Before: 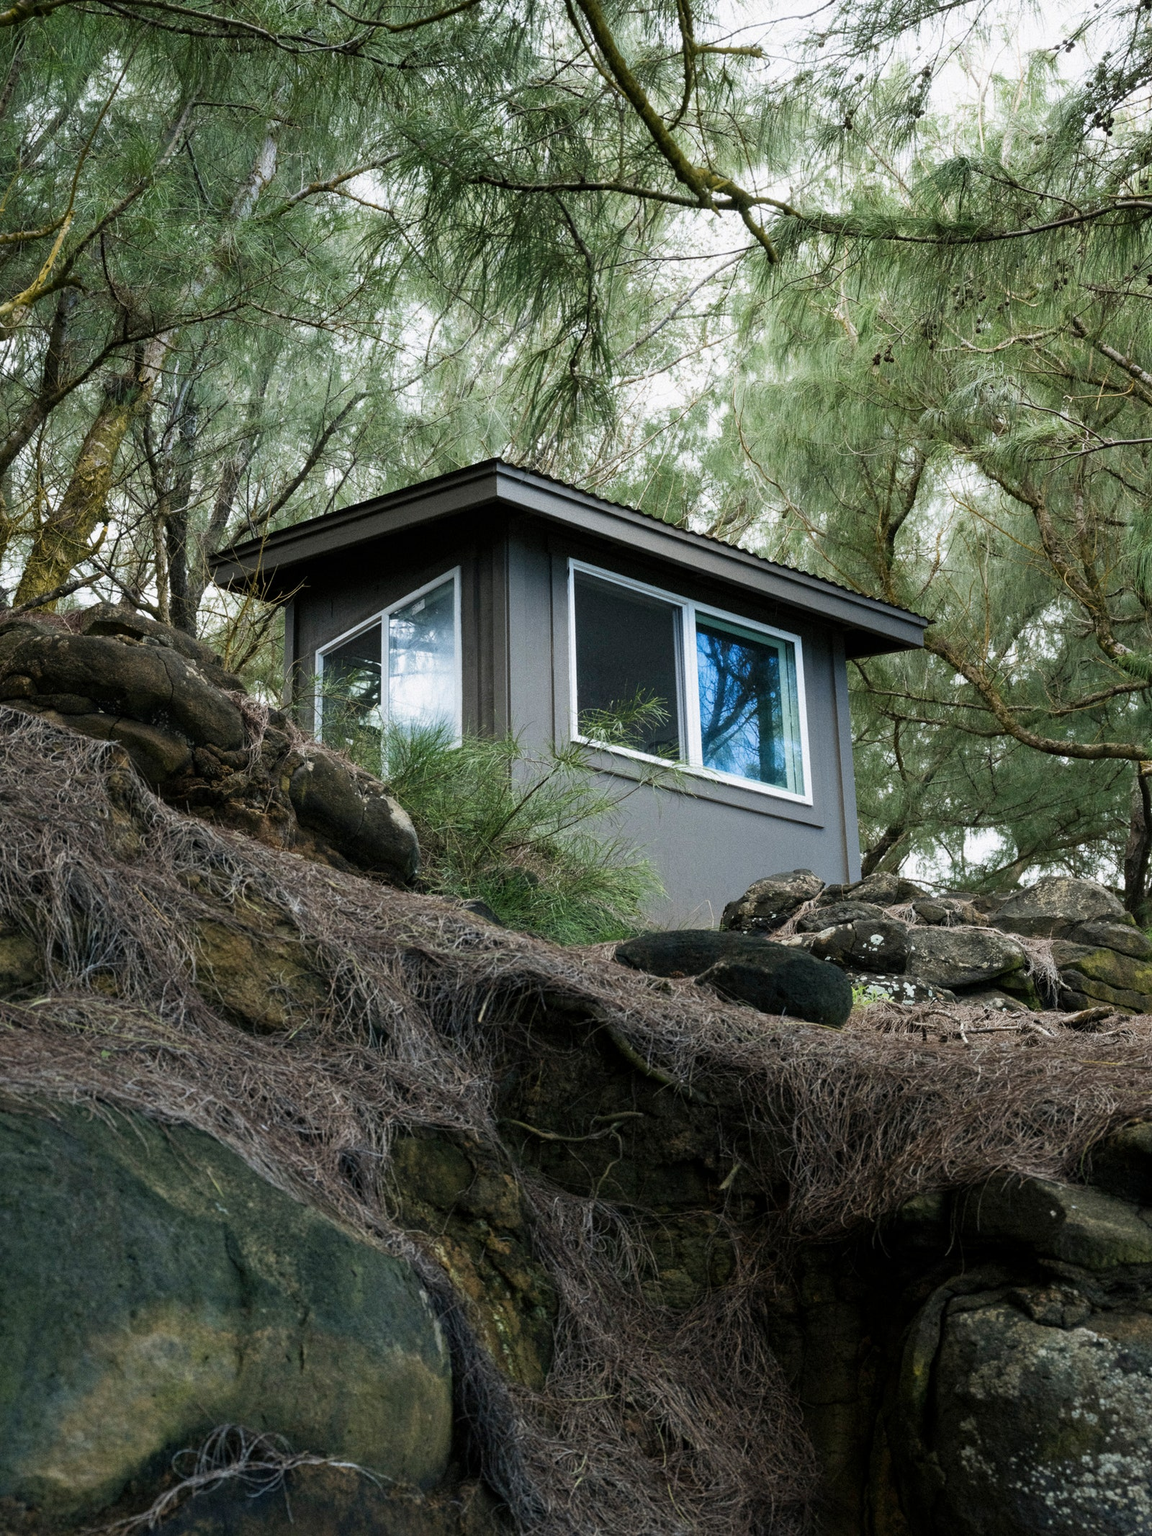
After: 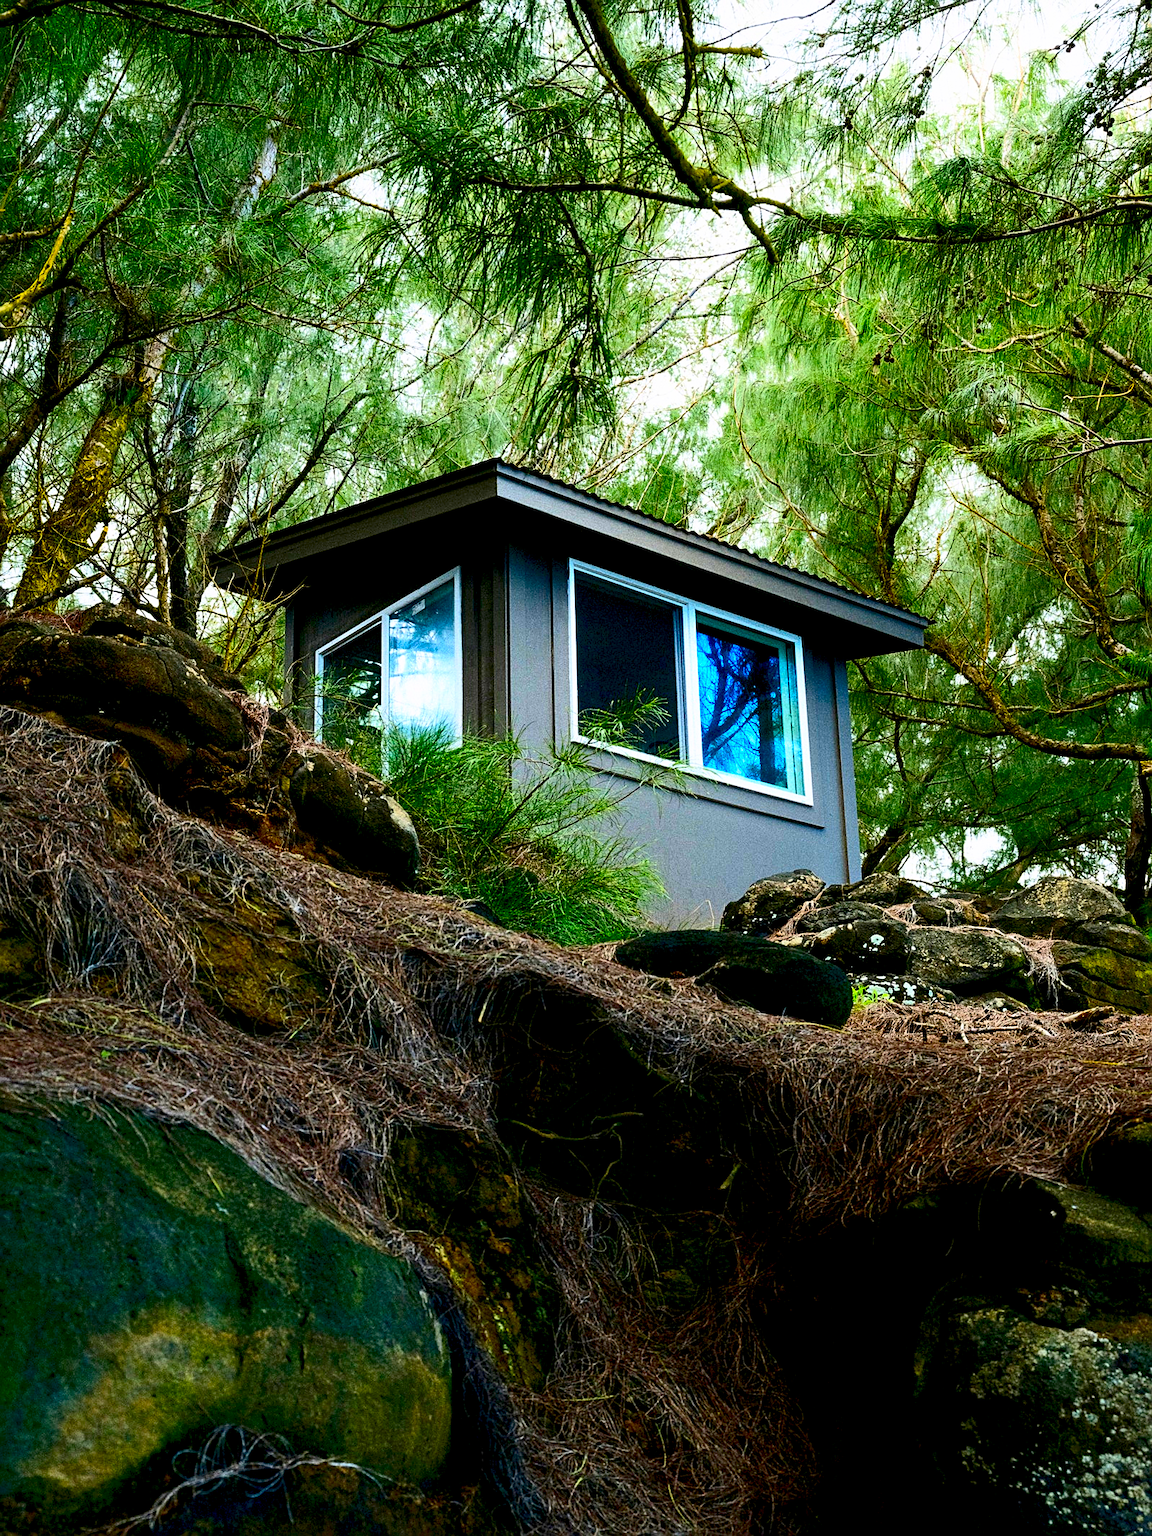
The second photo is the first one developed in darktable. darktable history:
sharpen: on, module defaults
color balance rgb: perceptual saturation grading › global saturation 25%, global vibrance 20%
contrast brightness saturation: contrast 0.26, brightness 0.02, saturation 0.87
base curve: curves: ch0 [(0.017, 0) (0.425, 0.441) (0.844, 0.933) (1, 1)], preserve colors none
